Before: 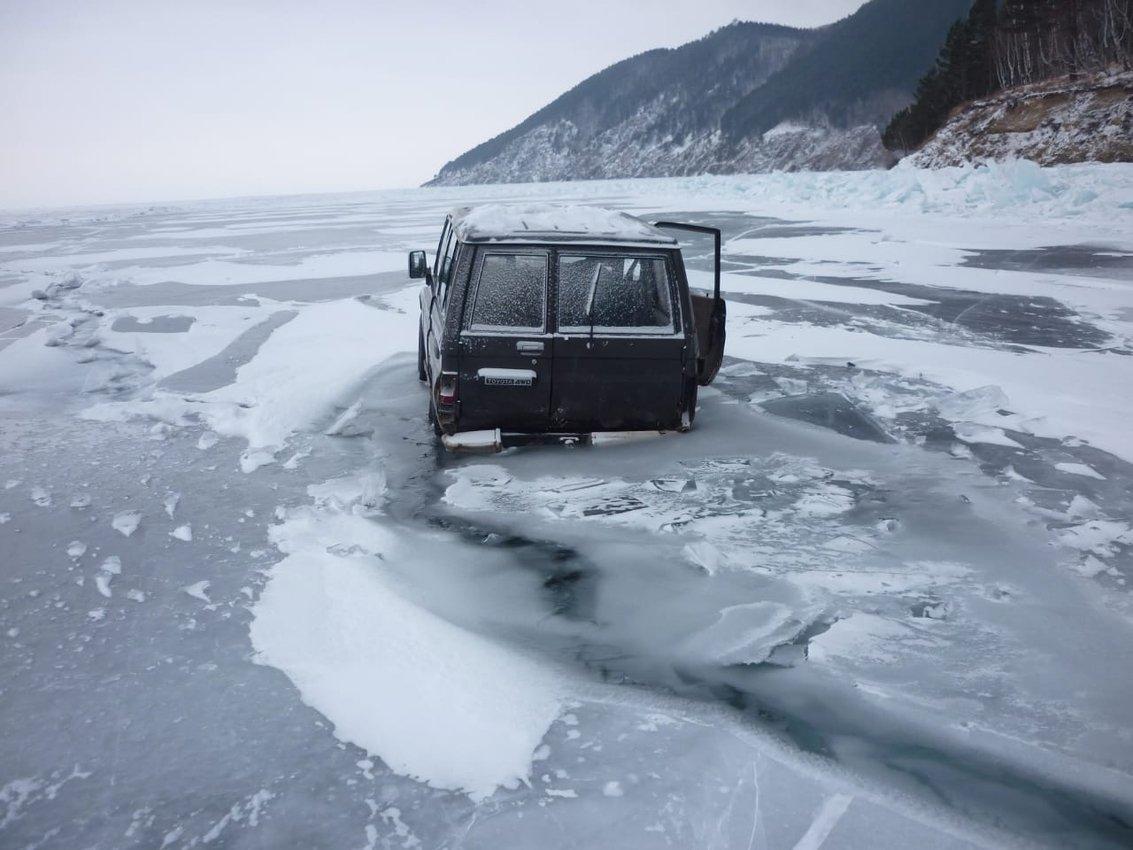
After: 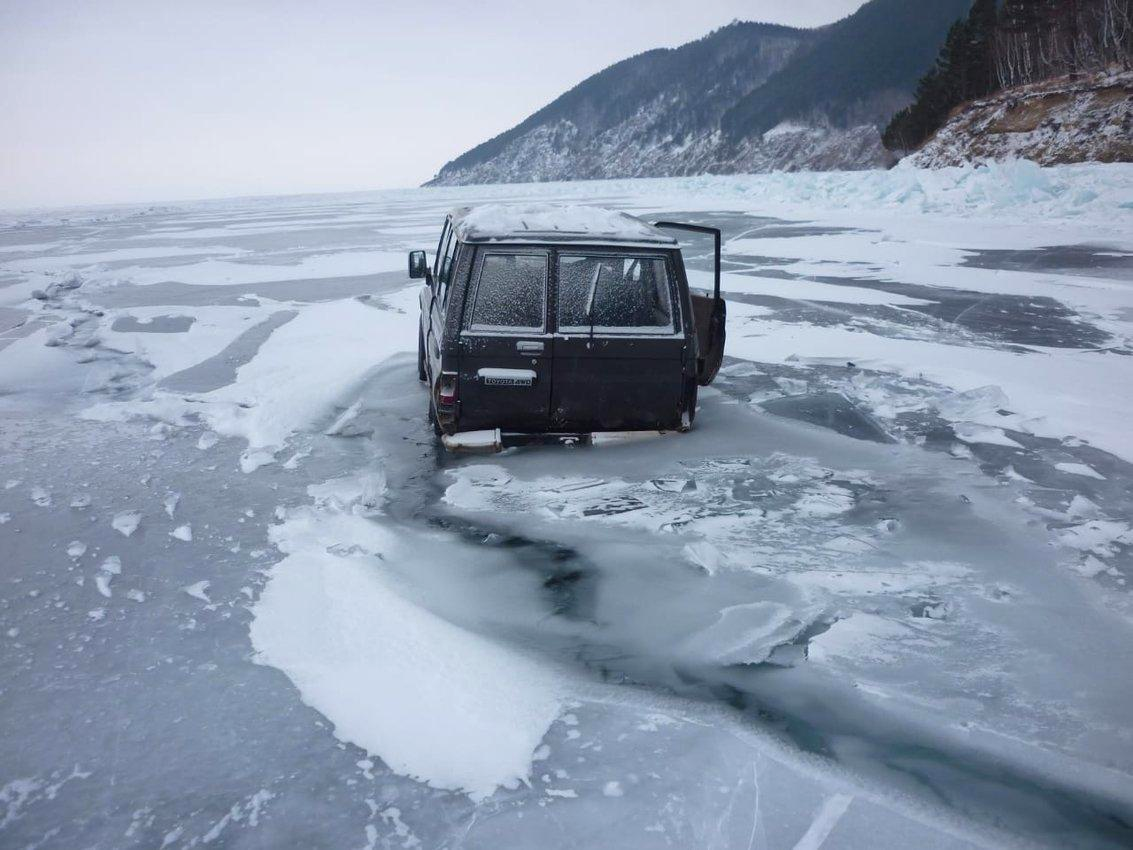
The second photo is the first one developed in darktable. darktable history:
color zones: curves: ch1 [(0.309, 0.524) (0.41, 0.329) (0.508, 0.509)]; ch2 [(0.25, 0.457) (0.75, 0.5)], mix 39.95%
shadows and highlights: shadows 37.54, highlights -27.56, soften with gaussian
